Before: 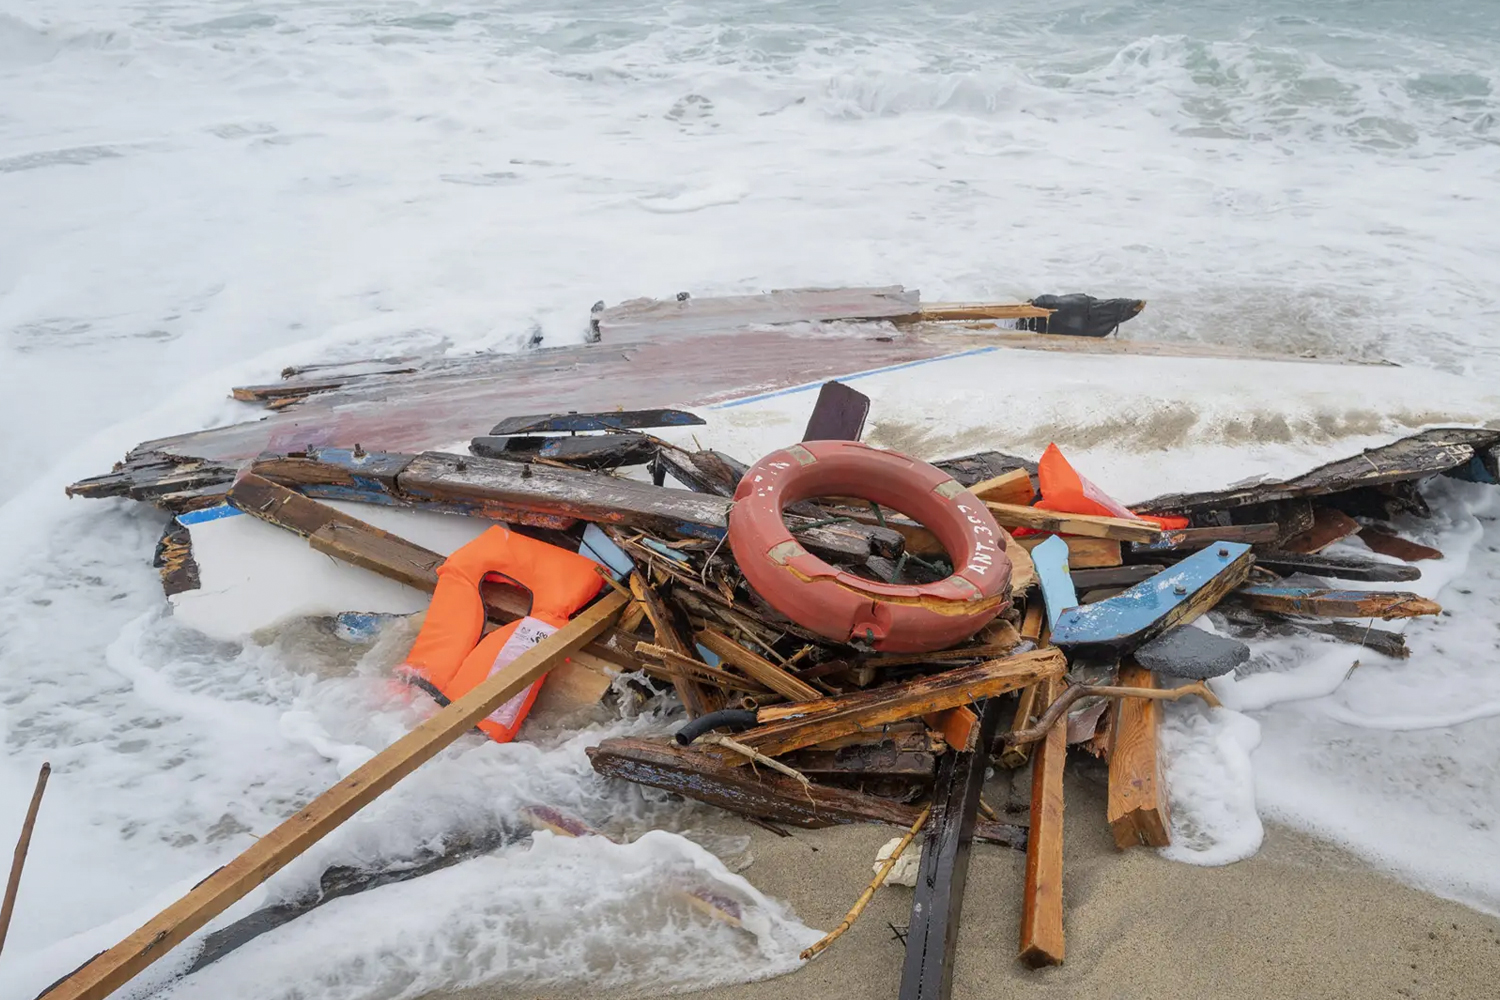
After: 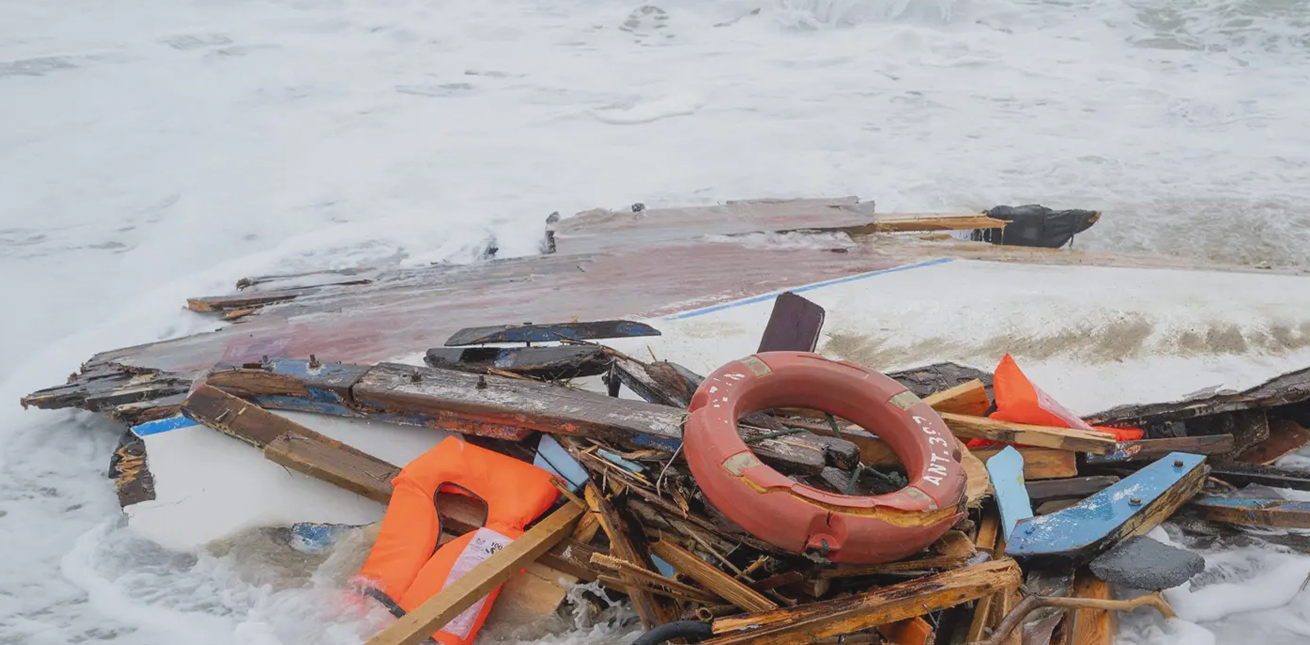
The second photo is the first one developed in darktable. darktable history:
contrast brightness saturation: contrast -0.11
crop: left 3.015%, top 8.969%, right 9.647%, bottom 26.457%
